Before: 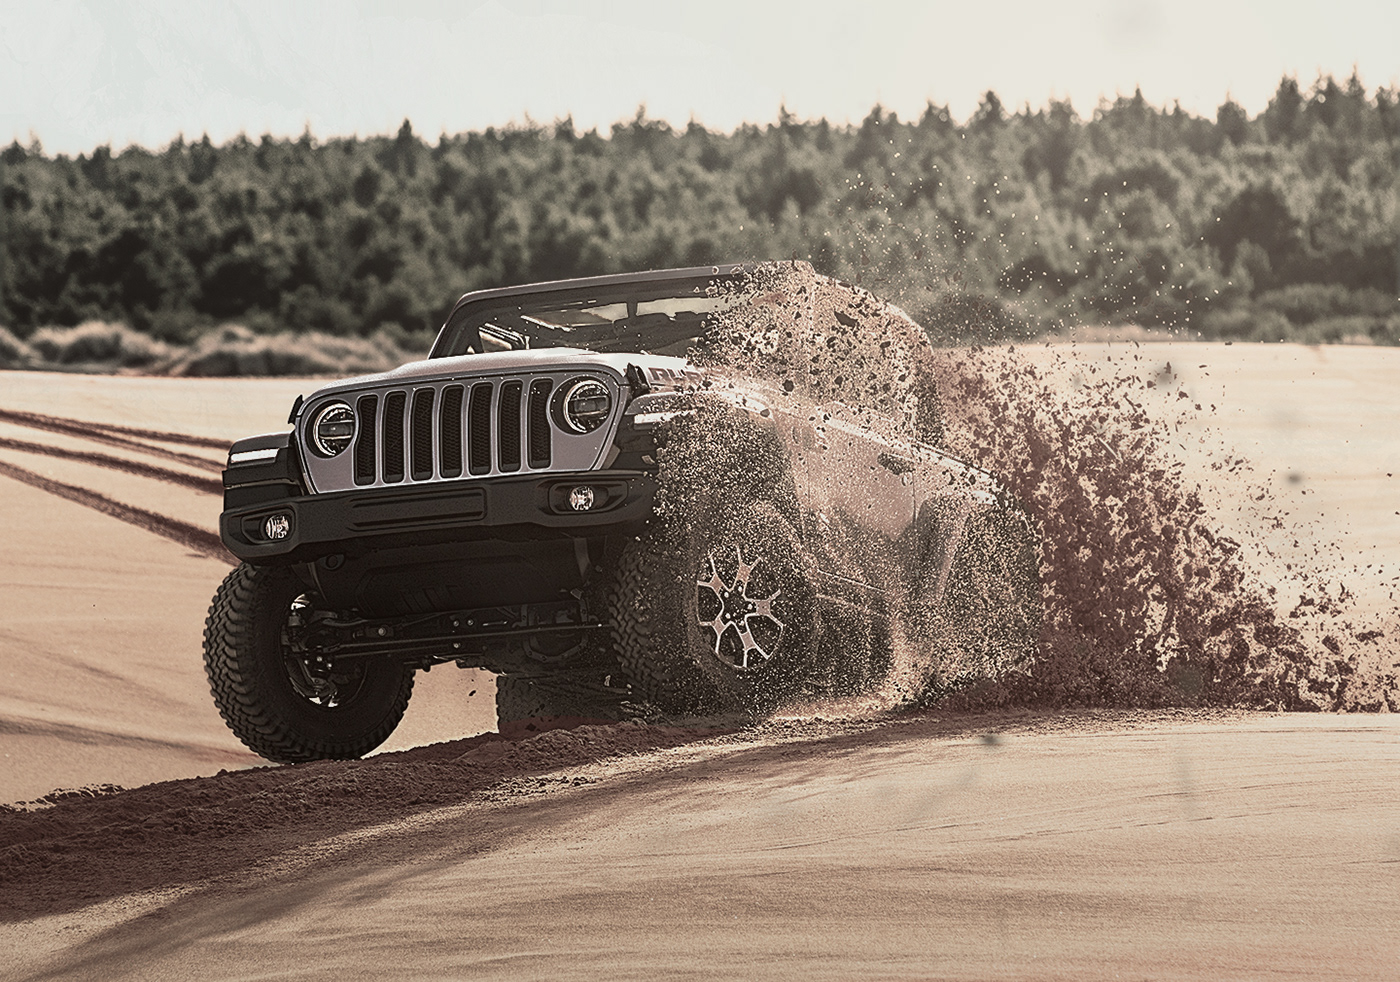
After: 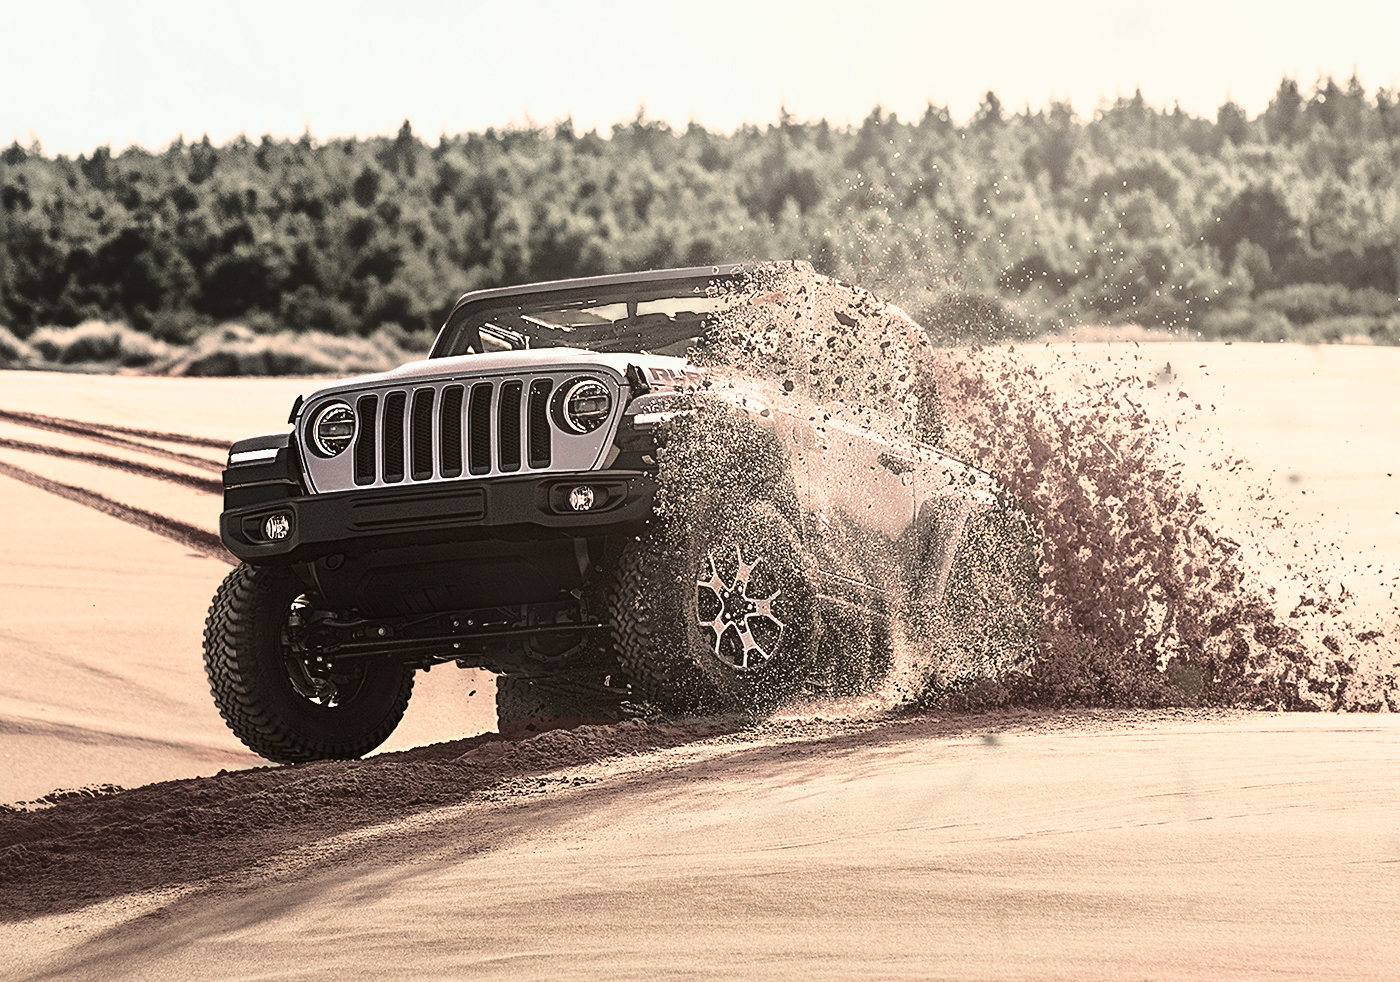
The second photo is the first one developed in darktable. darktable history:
base curve: curves: ch0 [(0, 0) (0.036, 0.037) (0.121, 0.228) (0.46, 0.76) (0.859, 0.983) (1, 1)]
